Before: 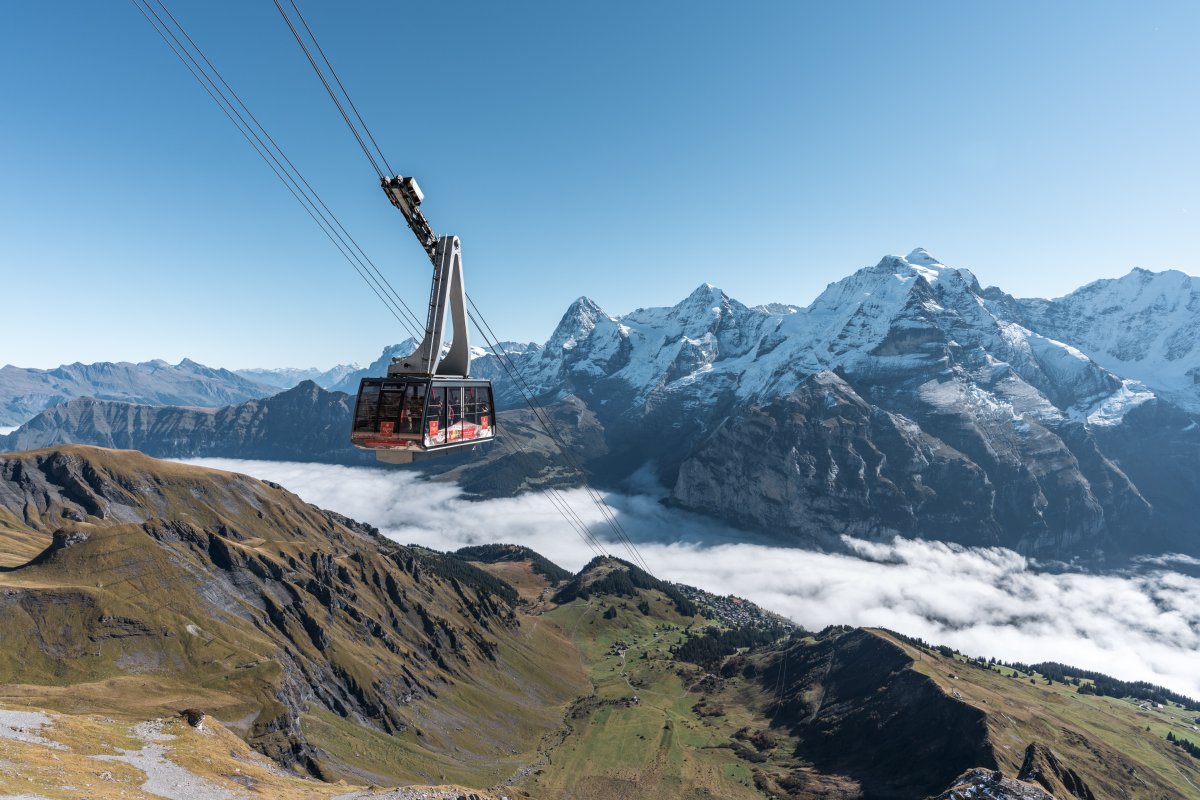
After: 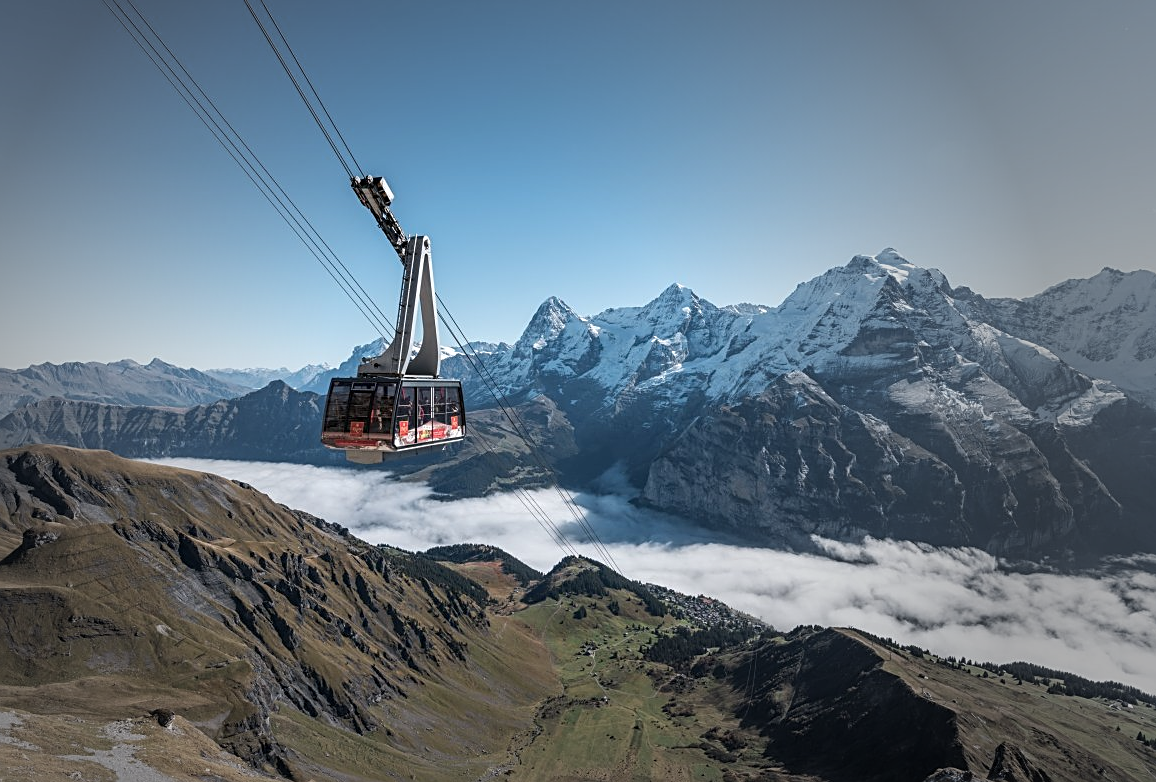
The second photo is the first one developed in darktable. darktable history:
vignetting: fall-off start 33.76%, fall-off radius 64.94%, brightness -0.575, center (-0.12, -0.002), width/height ratio 0.959
sharpen: on, module defaults
crop and rotate: left 2.536%, right 1.107%, bottom 2.246%
